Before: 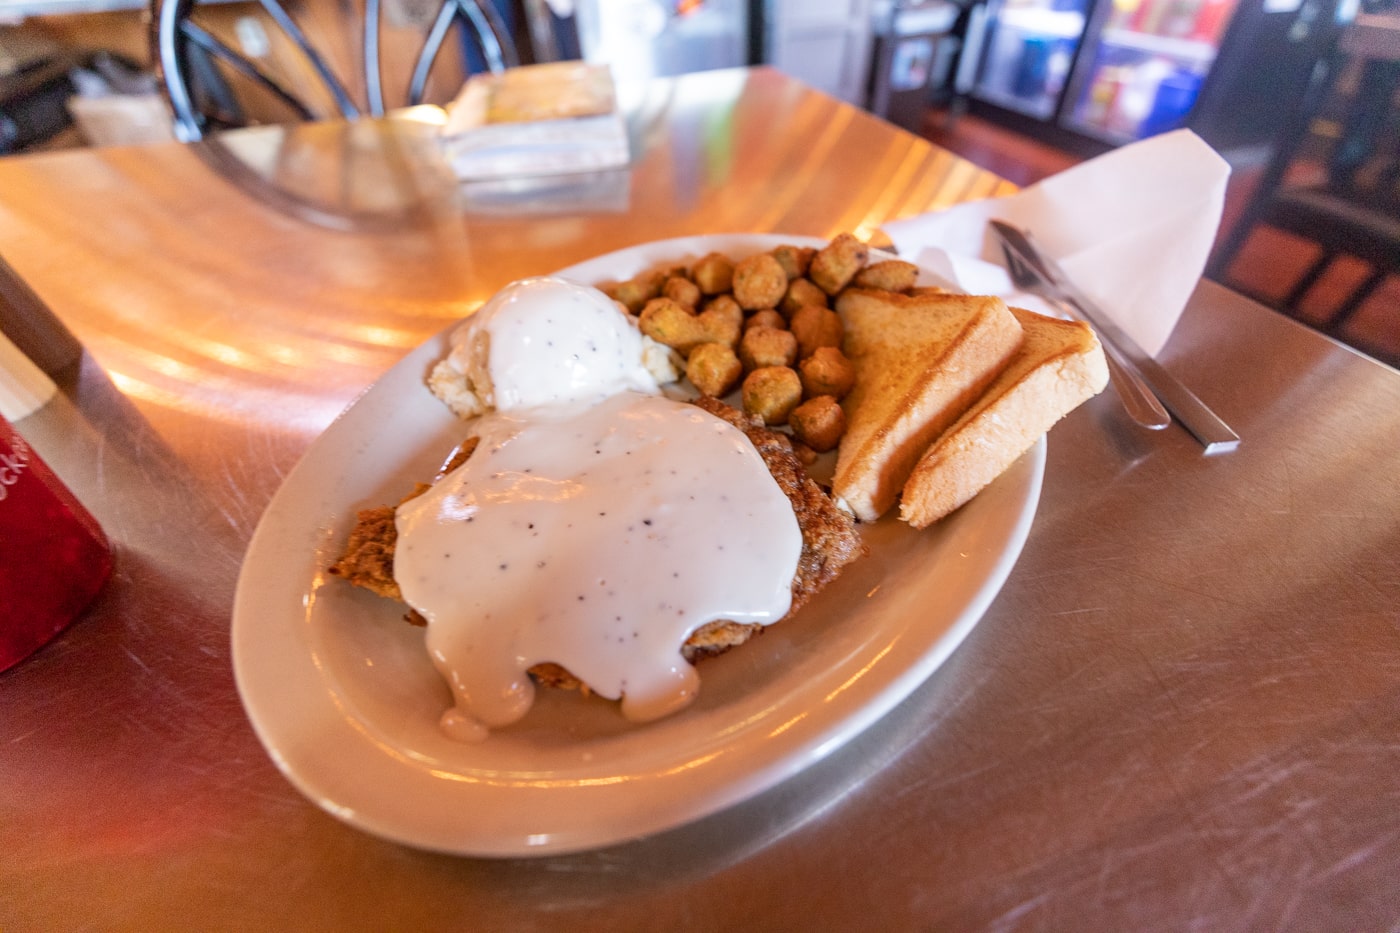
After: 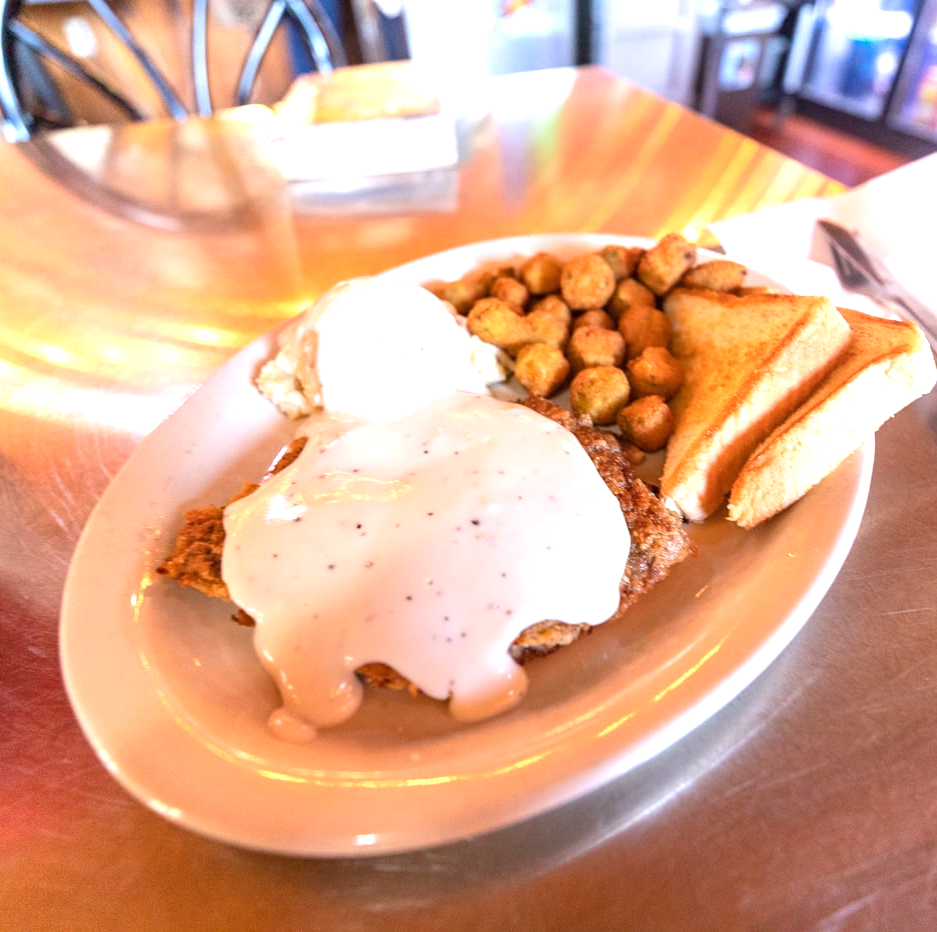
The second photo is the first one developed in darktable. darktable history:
crop and rotate: left 12.338%, right 20.677%
exposure: black level correction 0, exposure 0.892 EV, compensate highlight preservation false
